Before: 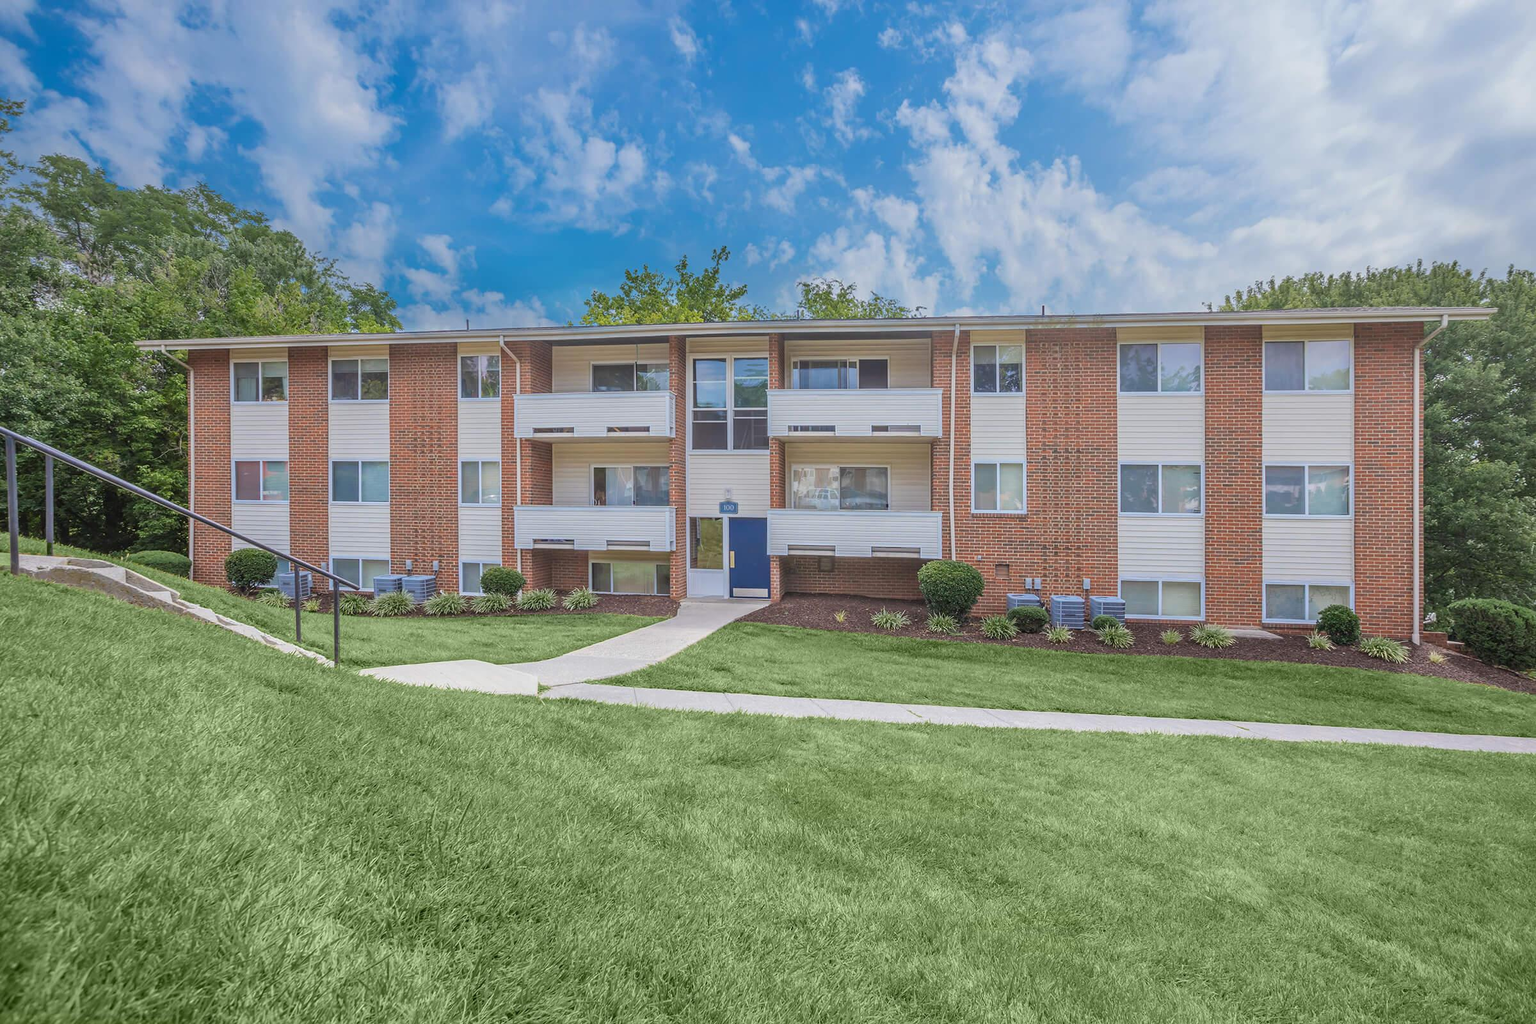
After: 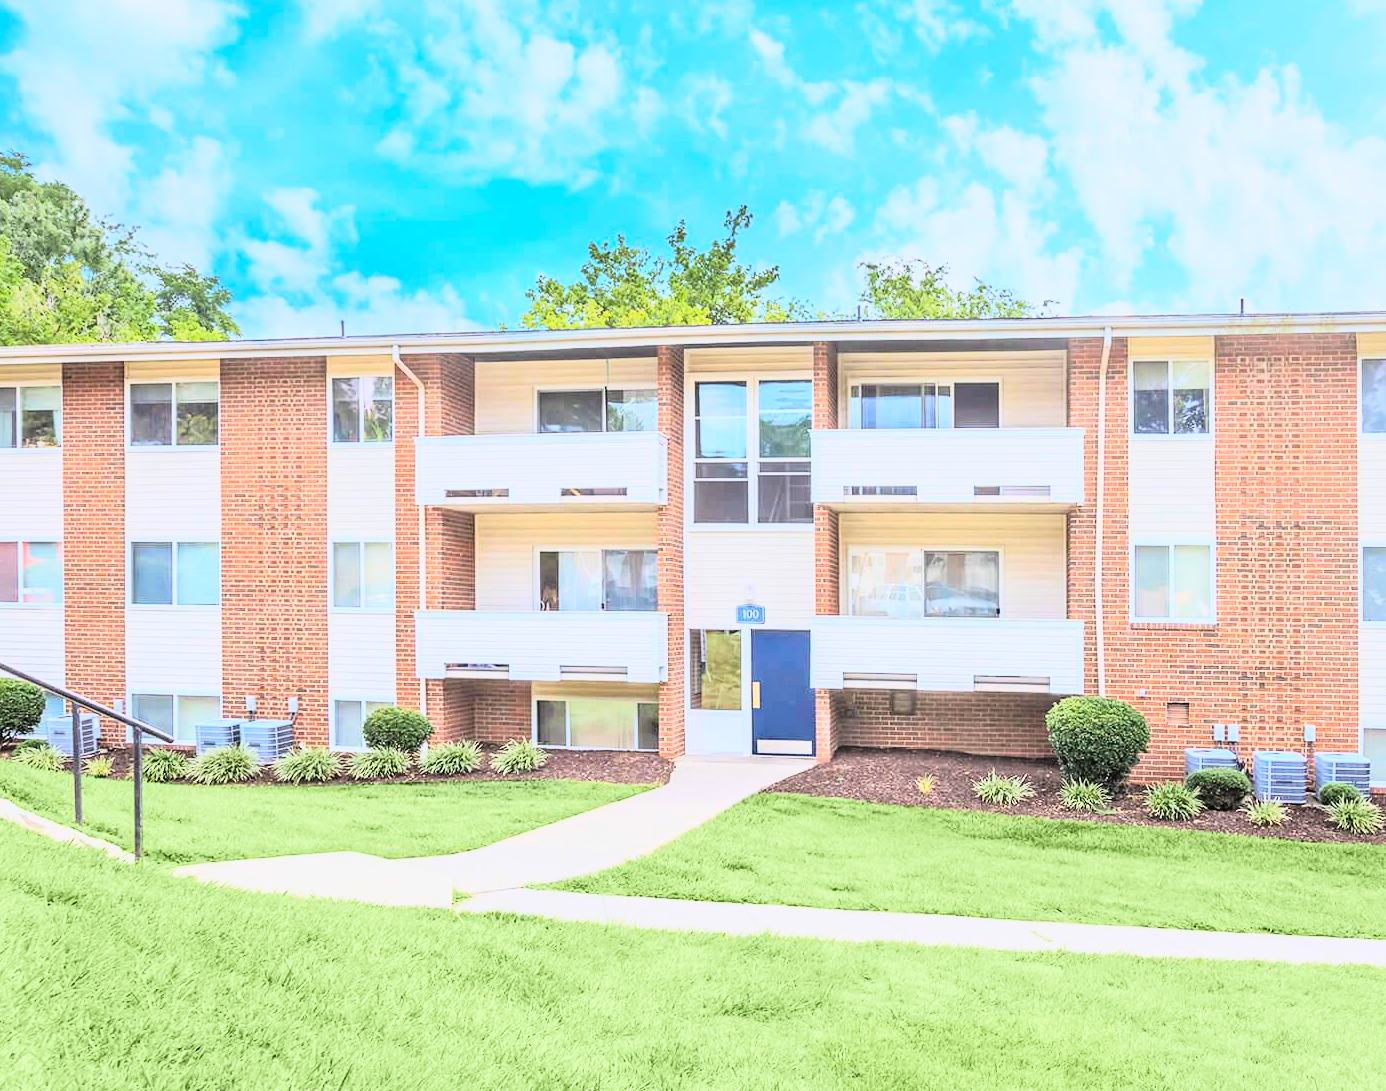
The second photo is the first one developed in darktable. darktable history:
crop: left 16.202%, top 11.208%, right 26.045%, bottom 20.557%
shadows and highlights: shadows 25, white point adjustment -3, highlights -30
rgb curve: curves: ch0 [(0, 0) (0.21, 0.15) (0.24, 0.21) (0.5, 0.75) (0.75, 0.96) (0.89, 0.99) (1, 1)]; ch1 [(0, 0.02) (0.21, 0.13) (0.25, 0.2) (0.5, 0.67) (0.75, 0.9) (0.89, 0.97) (1, 1)]; ch2 [(0, 0.02) (0.21, 0.13) (0.25, 0.2) (0.5, 0.67) (0.75, 0.9) (0.89, 0.97) (1, 1)], compensate middle gray true
exposure: black level correction 0, exposure 0.68 EV, compensate exposure bias true, compensate highlight preservation false
